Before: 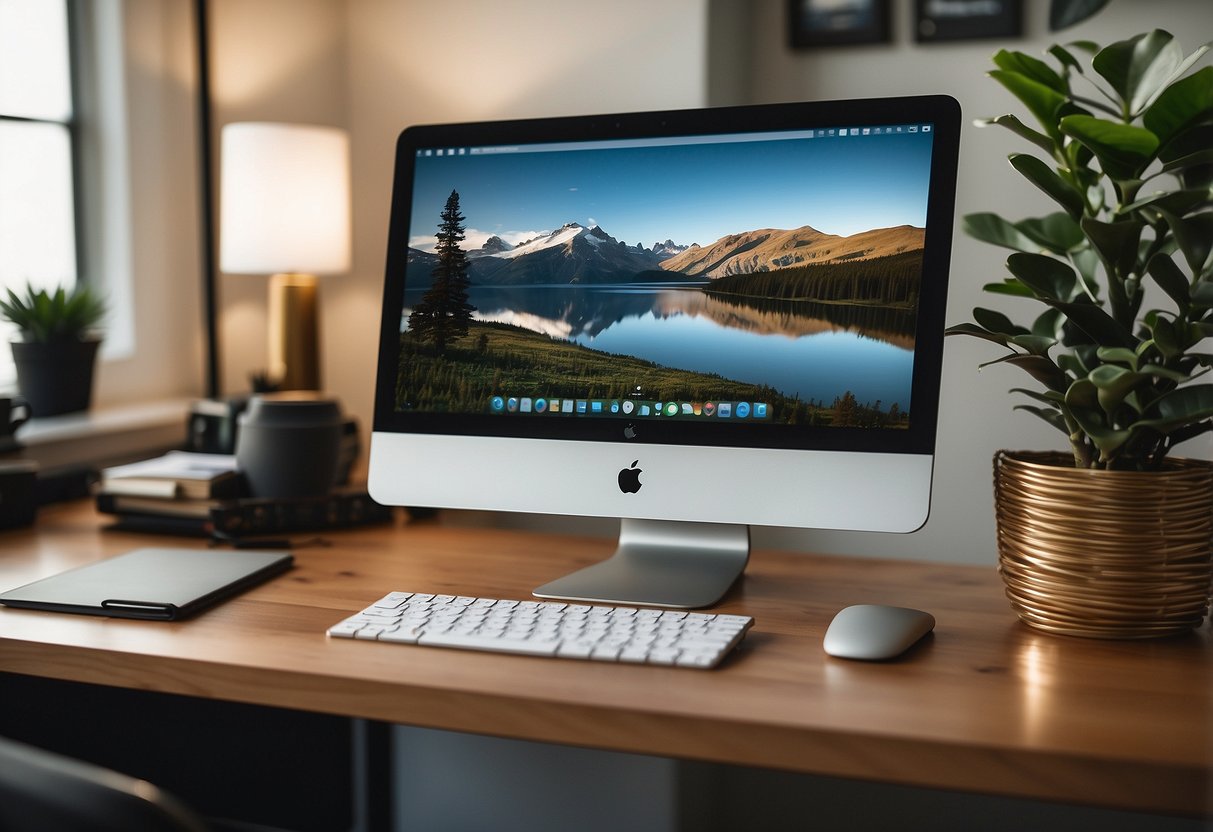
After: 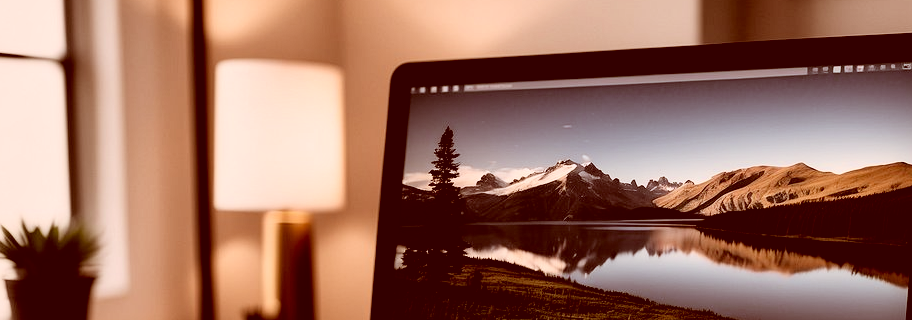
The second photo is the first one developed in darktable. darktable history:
color correction: highlights a* 9.26, highlights b* 8.6, shadows a* 39.46, shadows b* 39.79, saturation 0.8
filmic rgb: middle gray luminance 10.17%, black relative exposure -8.63 EV, white relative exposure 3.28 EV, target black luminance 0%, hardness 5.2, latitude 44.67%, contrast 1.305, highlights saturation mix 5.04%, shadows ↔ highlights balance 24.92%, color science v6 (2022)
crop: left 0.515%, top 7.64%, right 23.168%, bottom 53.788%
local contrast: mode bilateral grid, contrast 30, coarseness 25, midtone range 0.2
